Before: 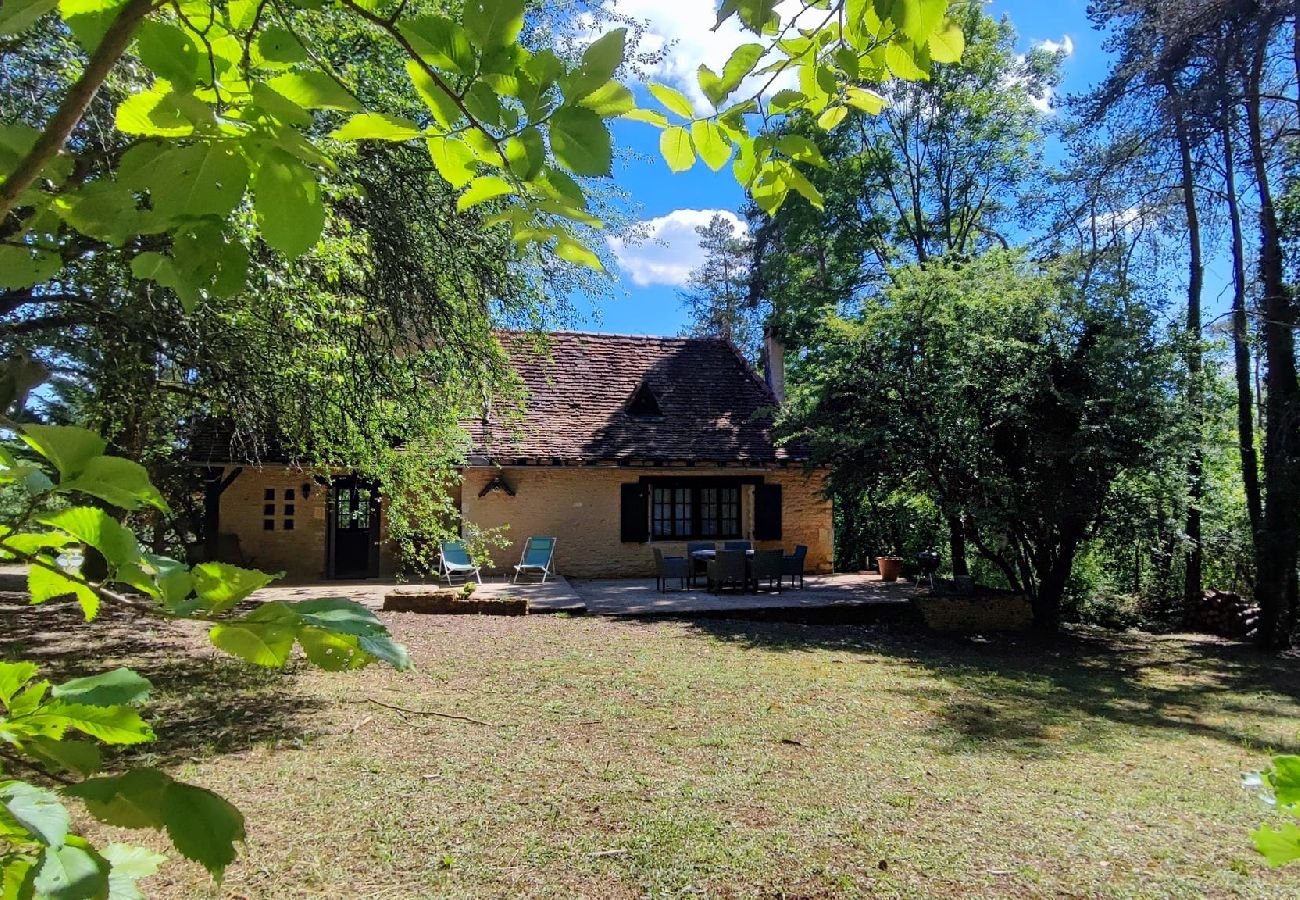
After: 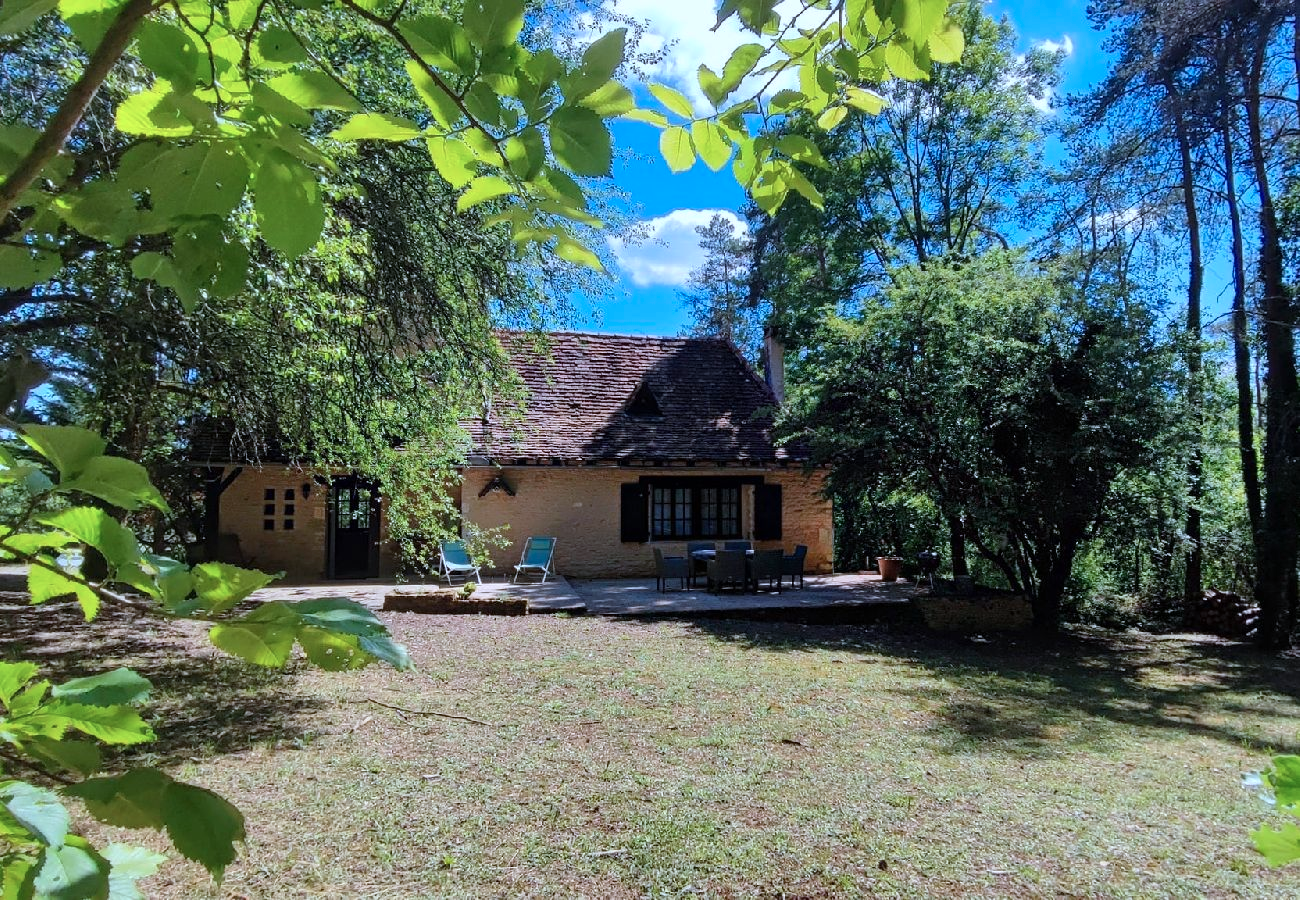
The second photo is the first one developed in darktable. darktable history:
color correction: highlights a* -2.24, highlights b* -18.16
